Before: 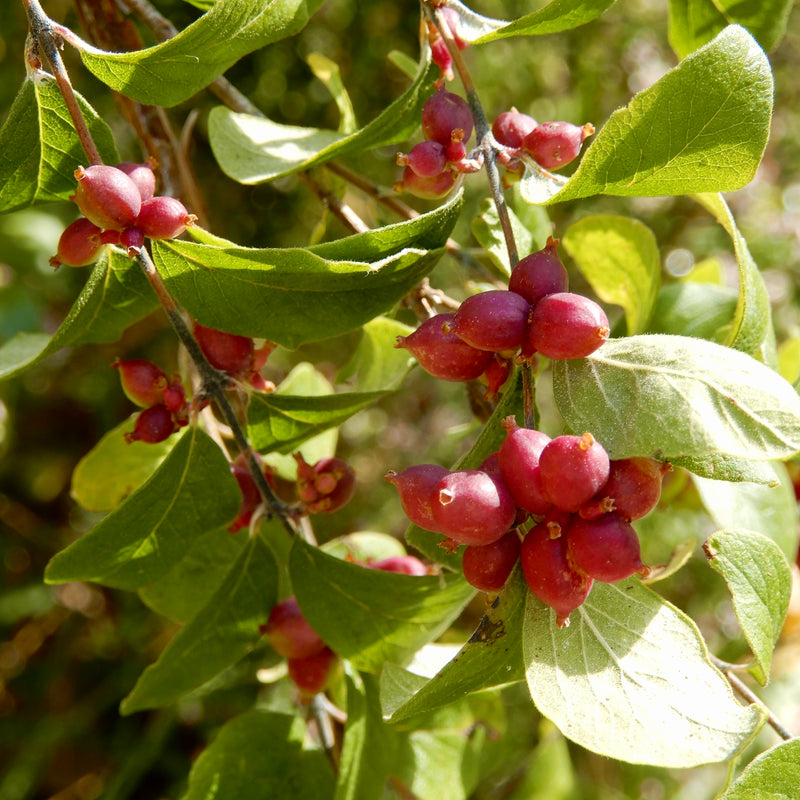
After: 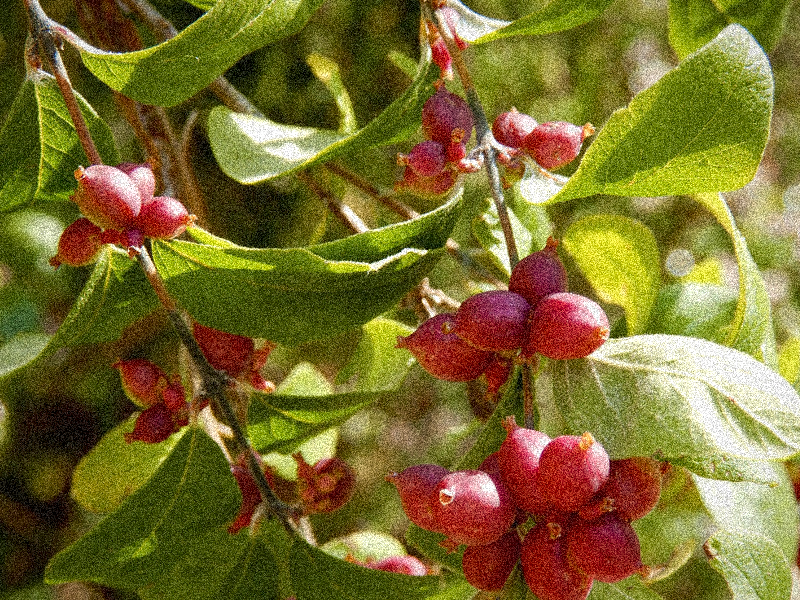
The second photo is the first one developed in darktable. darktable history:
crop: bottom 24.967%
vignetting: fall-off start 80.87%, fall-off radius 61.59%, brightness -0.384, saturation 0.007, center (0, 0.007), automatic ratio true, width/height ratio 1.418
grain: coarseness 3.75 ISO, strength 100%, mid-tones bias 0%
